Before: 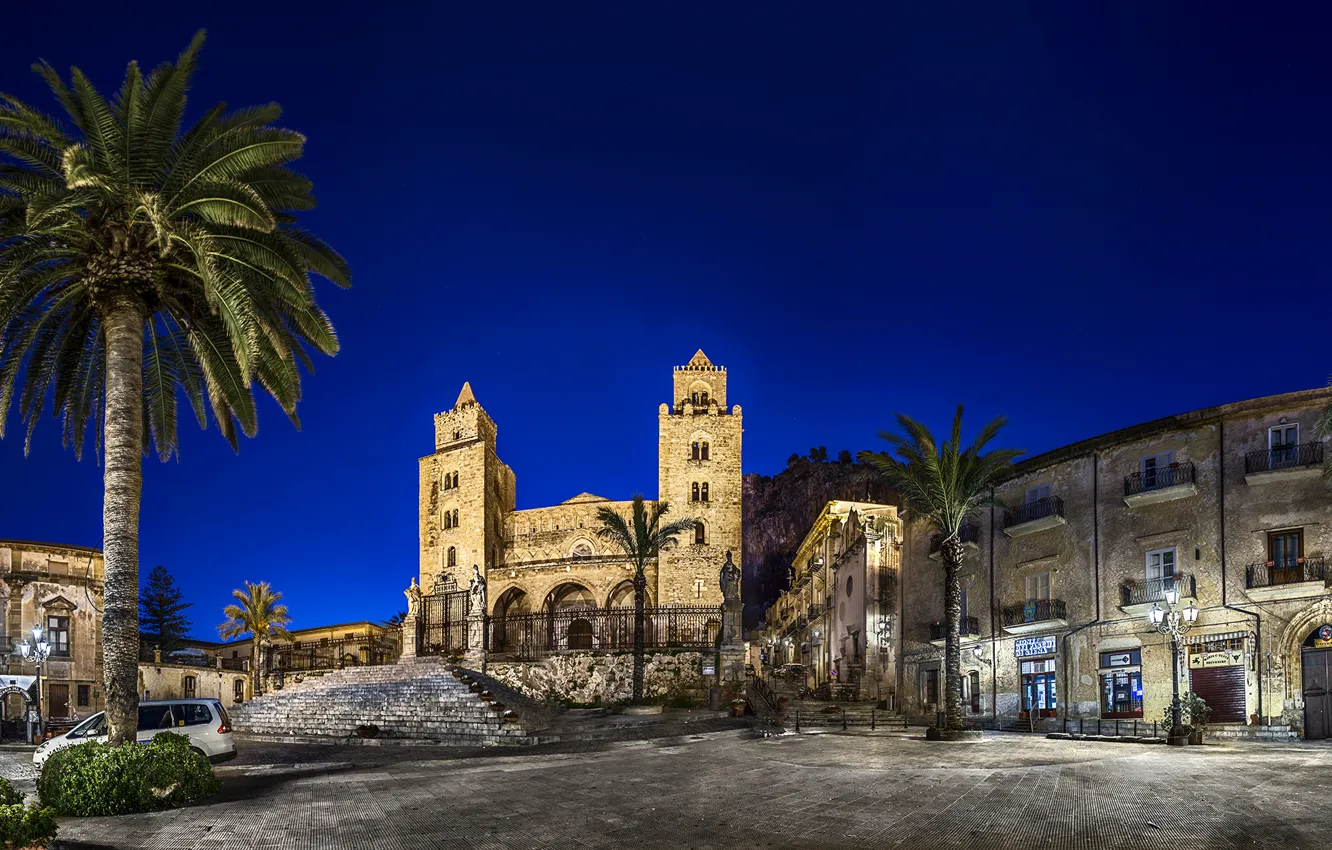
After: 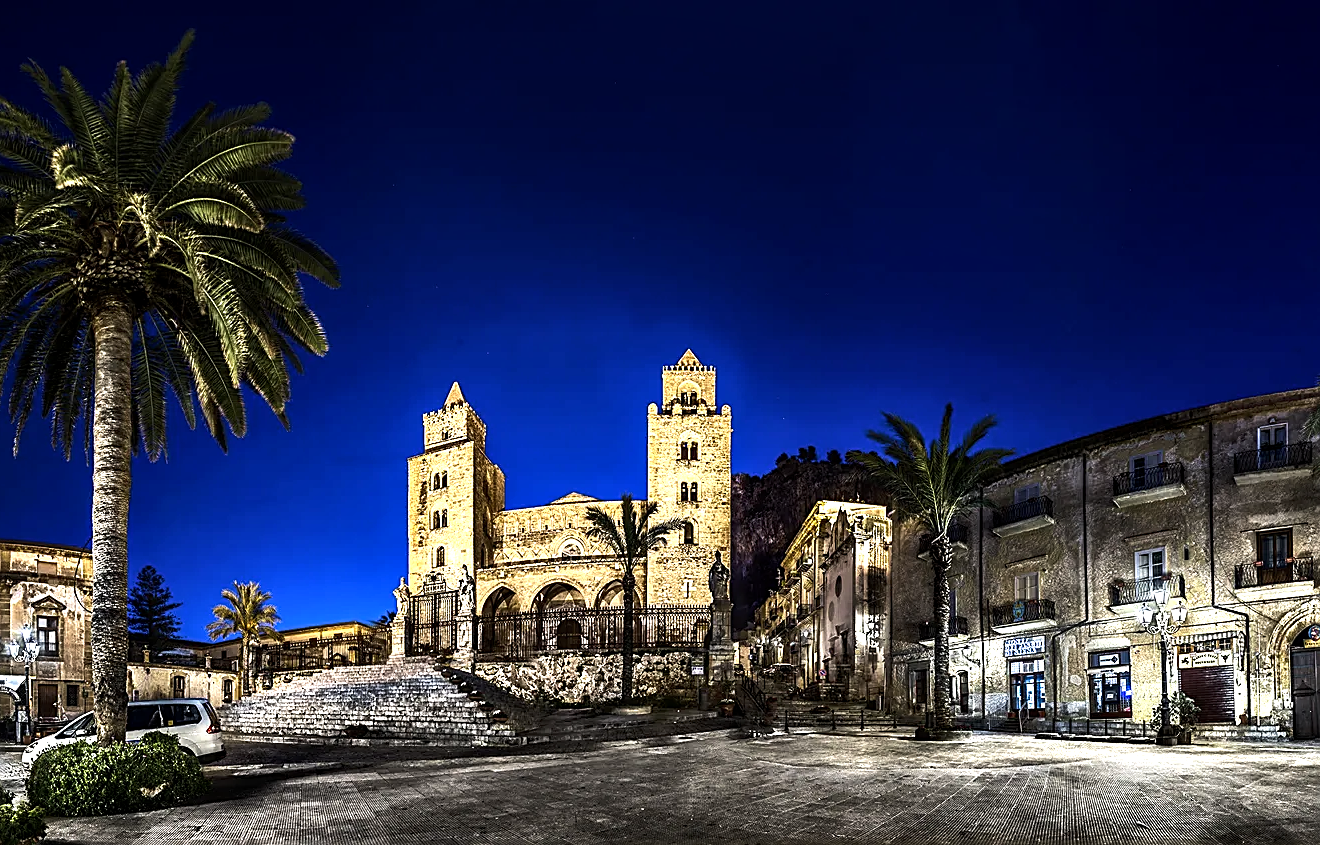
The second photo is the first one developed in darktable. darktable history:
sharpen: on, module defaults
tone equalizer: -8 EV -1.1 EV, -7 EV -1.03 EV, -6 EV -0.832 EV, -5 EV -0.541 EV, -3 EV 0.552 EV, -2 EV 0.837 EV, -1 EV 0.998 EV, +0 EV 1.07 EV, edges refinement/feathering 500, mask exposure compensation -1.57 EV, preserve details no
crop and rotate: left 0.833%, top 0.144%, bottom 0.349%
local contrast: highlights 100%, shadows 99%, detail 119%, midtone range 0.2
